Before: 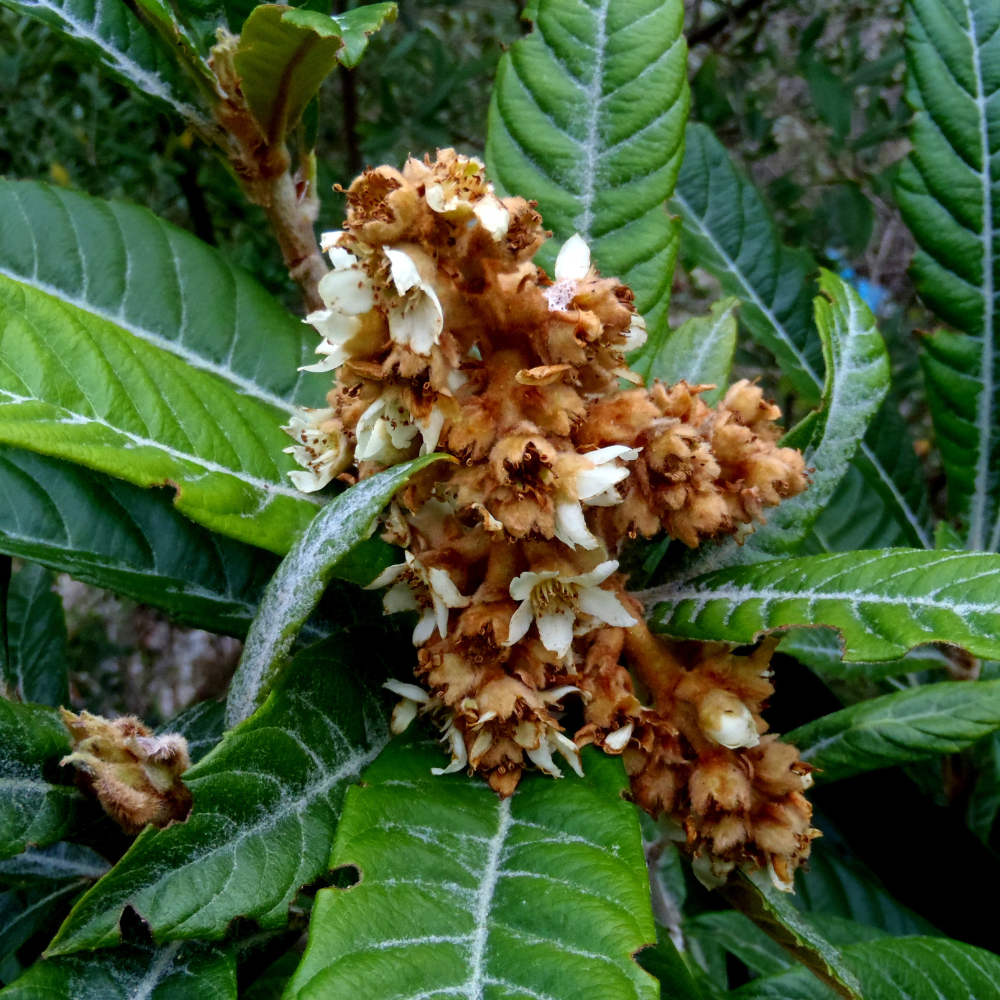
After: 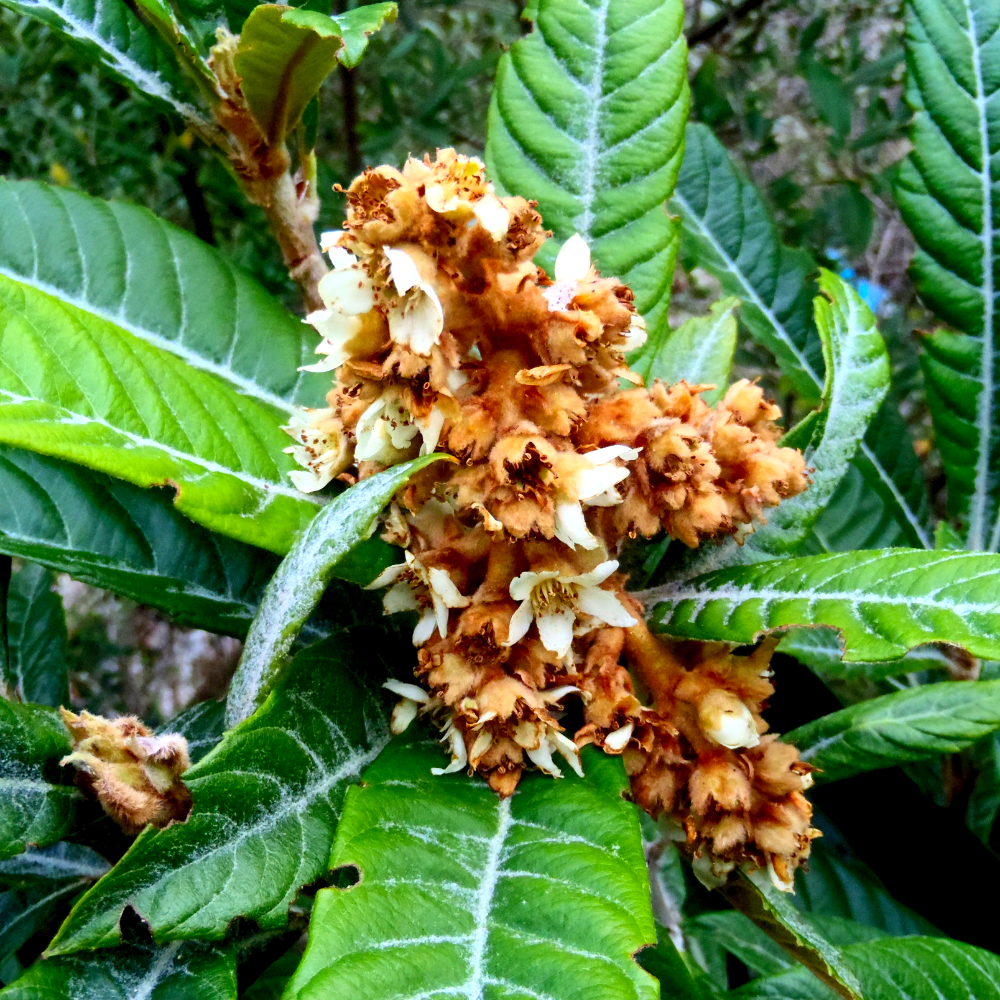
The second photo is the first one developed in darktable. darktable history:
exposure: black level correction 0.001, exposure 0.499 EV, compensate highlight preservation false
contrast brightness saturation: contrast 0.198, brightness 0.167, saturation 0.215
